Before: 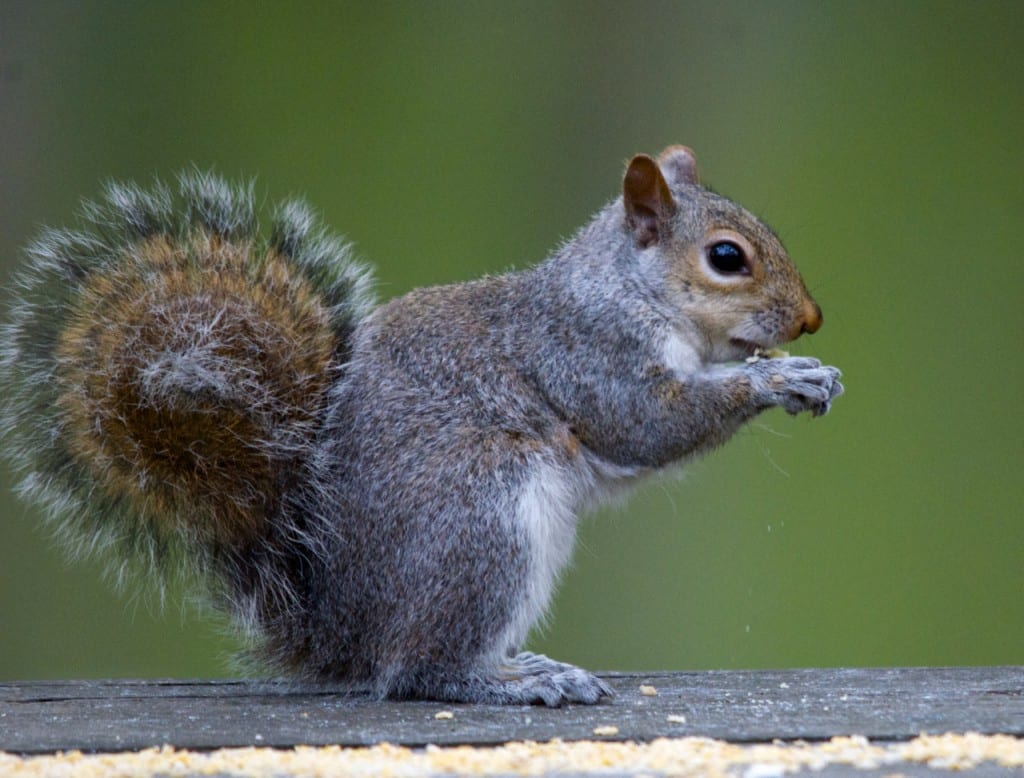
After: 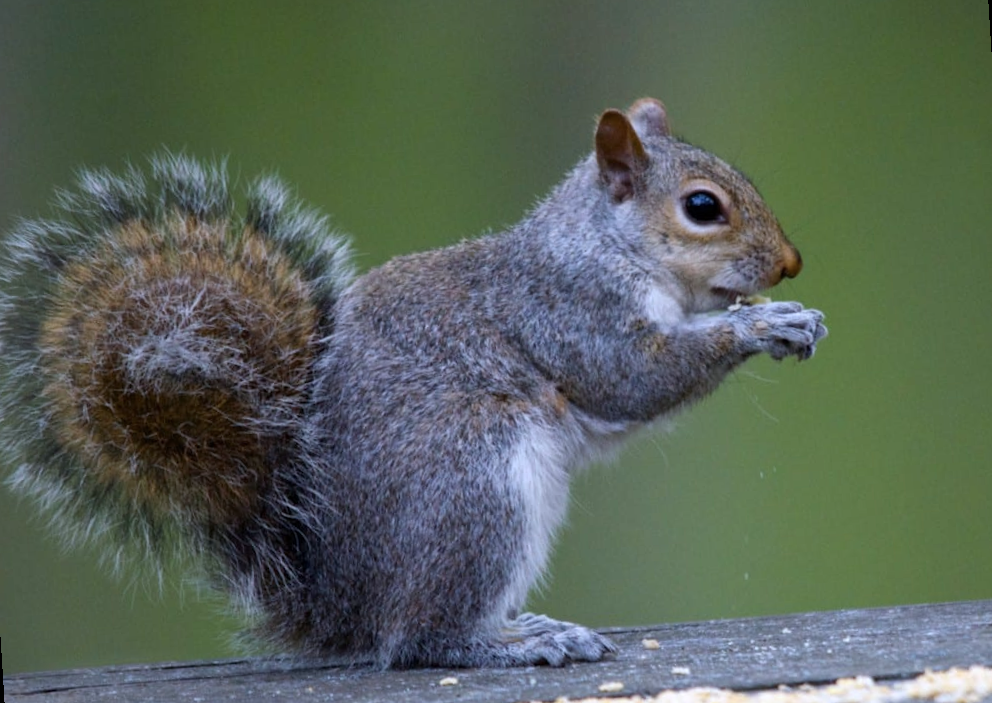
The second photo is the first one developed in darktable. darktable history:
contrast brightness saturation: saturation -0.05
color calibration: illuminant as shot in camera, x 0.358, y 0.373, temperature 4628.91 K
exposure: compensate highlight preservation false
rotate and perspective: rotation -3.52°, crop left 0.036, crop right 0.964, crop top 0.081, crop bottom 0.919
